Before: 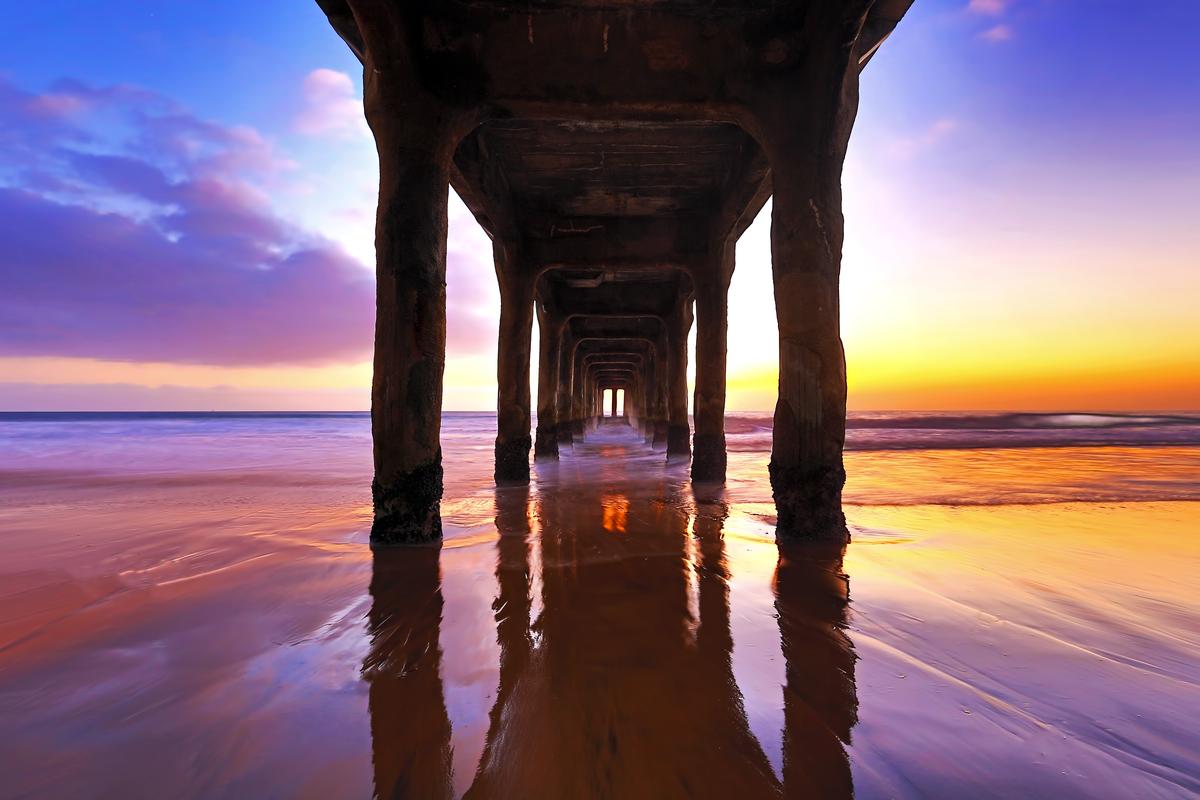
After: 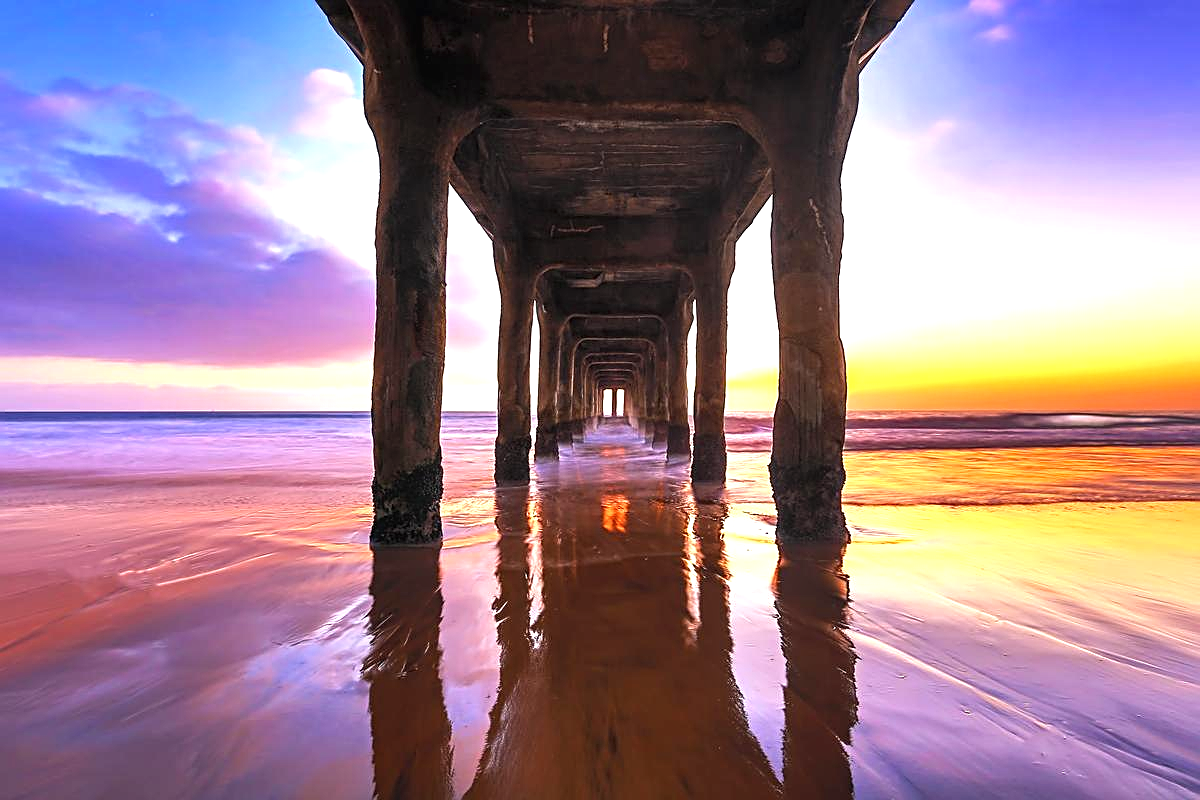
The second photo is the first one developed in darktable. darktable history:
sharpen: on, module defaults
local contrast: detail 130%
exposure: exposure 0.74 EV, compensate highlight preservation false
